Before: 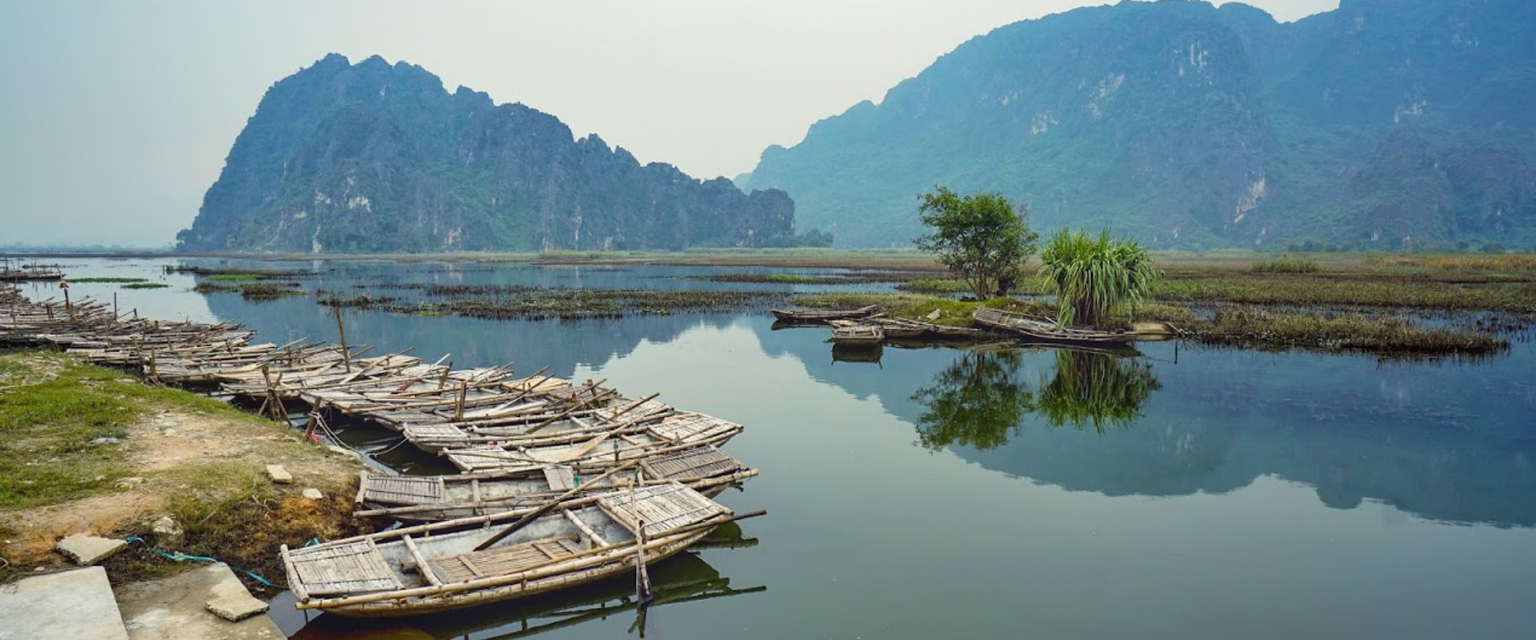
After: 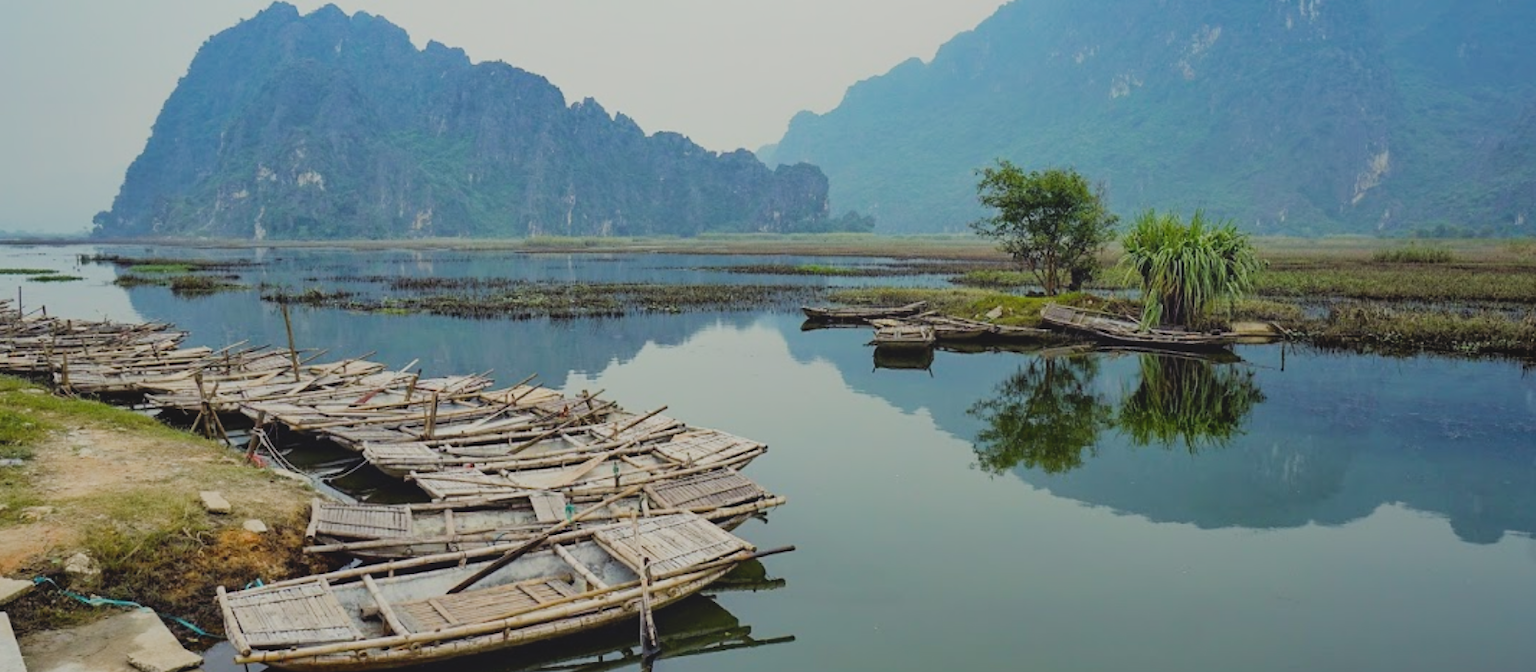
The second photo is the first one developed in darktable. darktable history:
filmic rgb: black relative exposure -7.65 EV, white relative exposure 4.56 EV, hardness 3.61, contrast 1.05
tone equalizer: on, module defaults
local contrast: highlights 68%, shadows 68%, detail 82%, midtone range 0.325
crop: left 6.446%, top 8.188%, right 9.538%, bottom 3.548%
